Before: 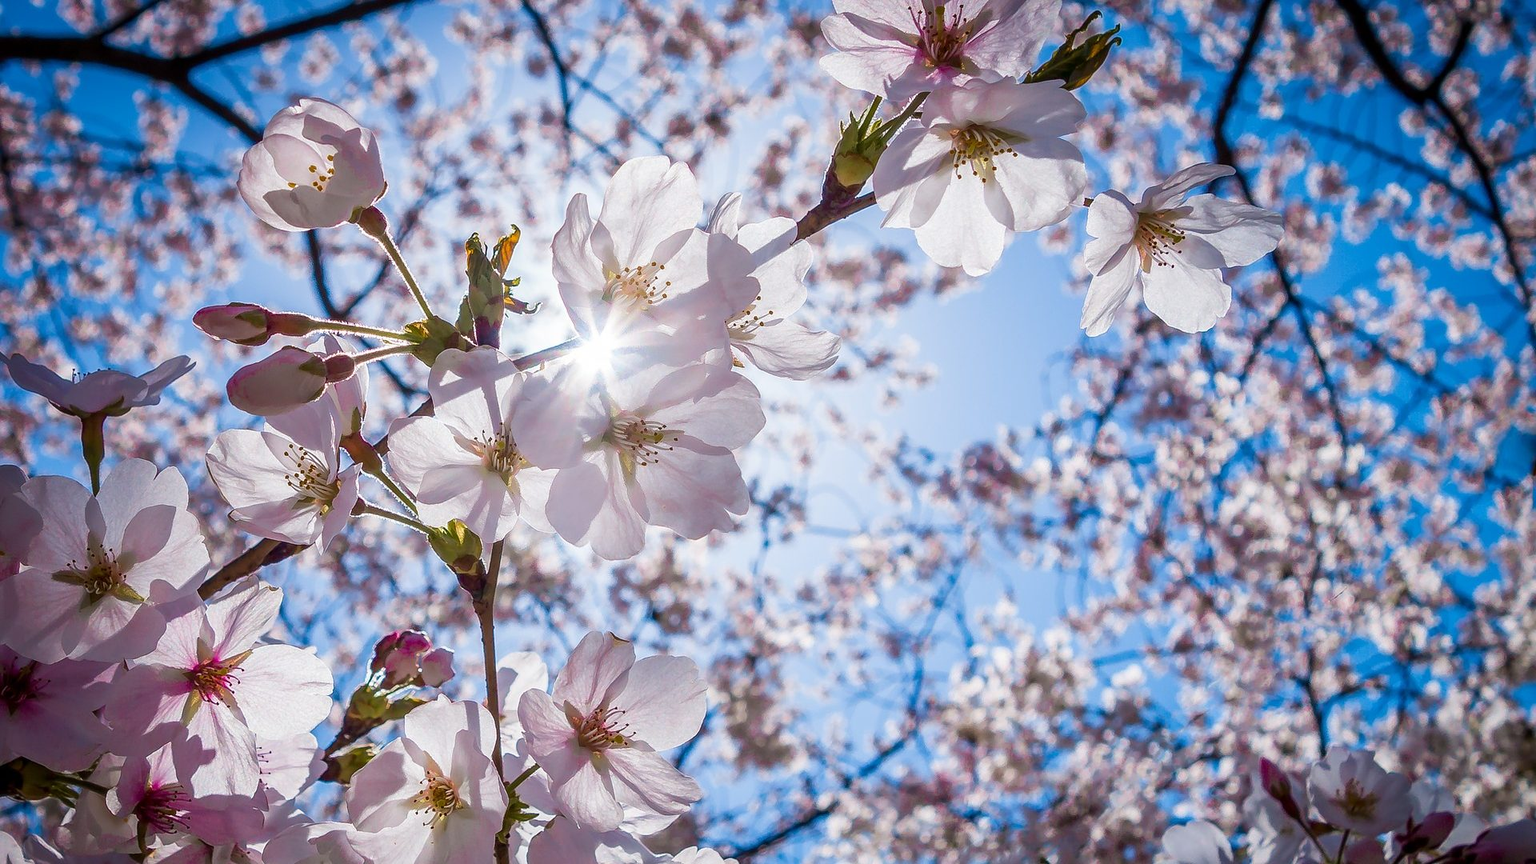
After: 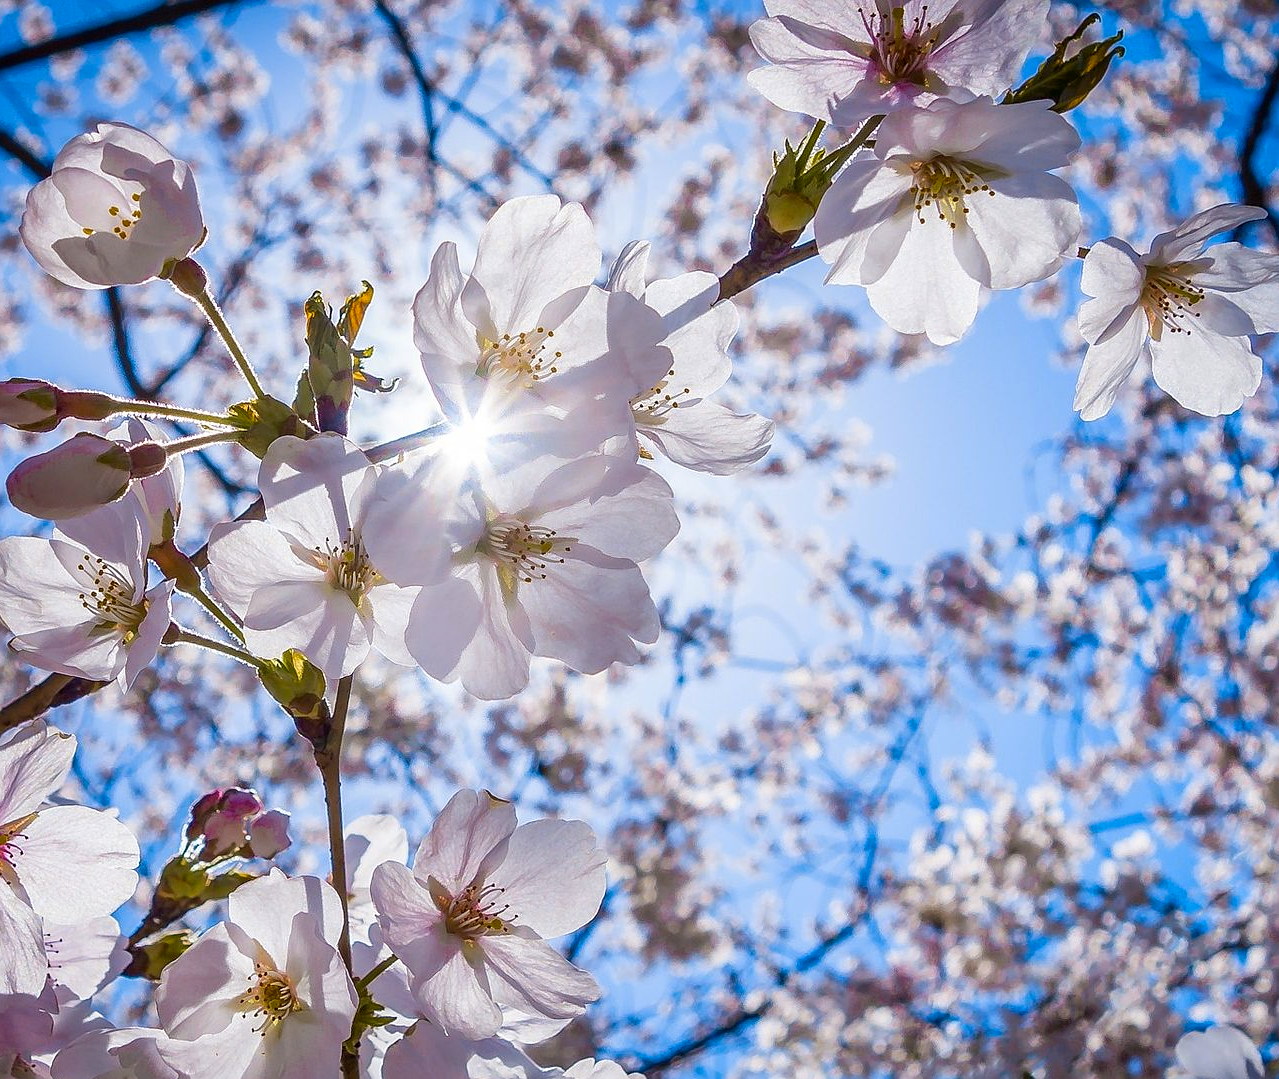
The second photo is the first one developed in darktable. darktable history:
color contrast: green-magenta contrast 0.85, blue-yellow contrast 1.25, unbound 0
crop and rotate: left 14.436%, right 18.898%
sharpen: radius 1.272, amount 0.305, threshold 0
